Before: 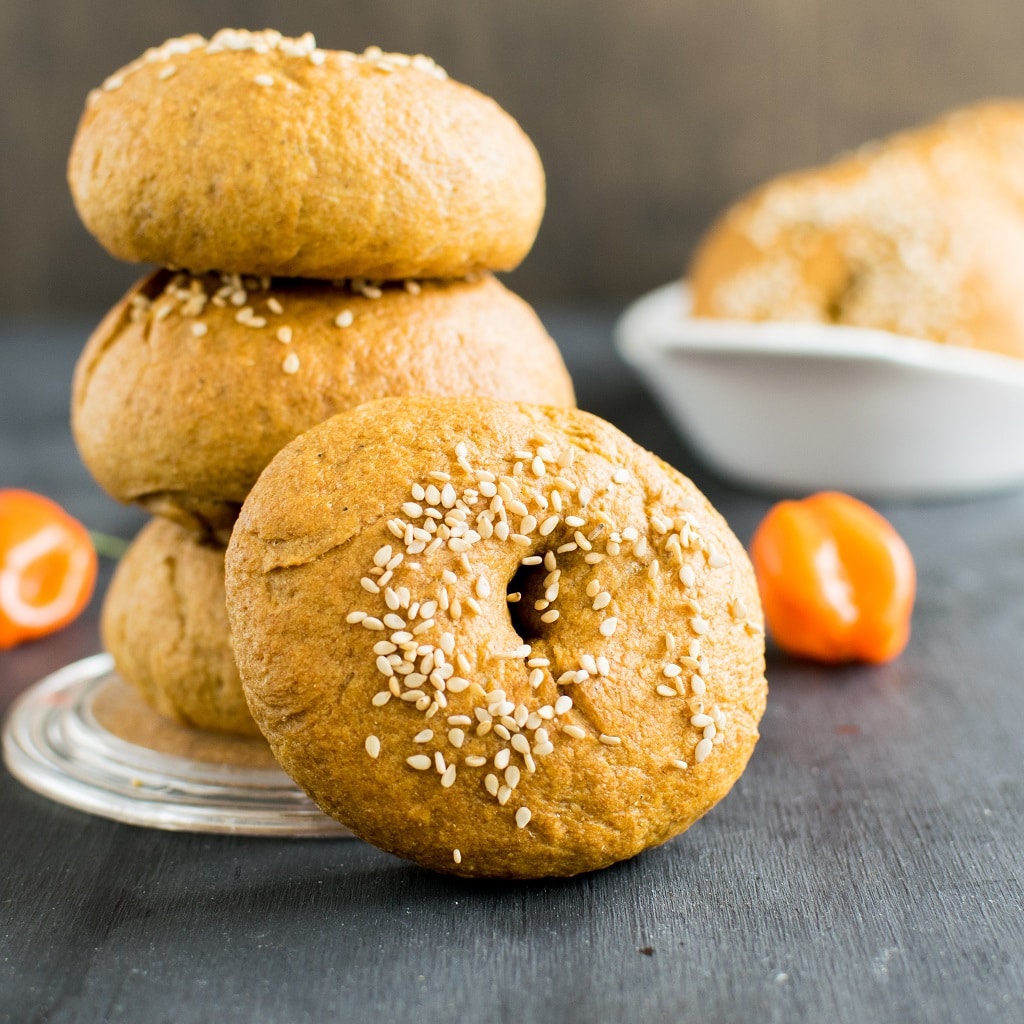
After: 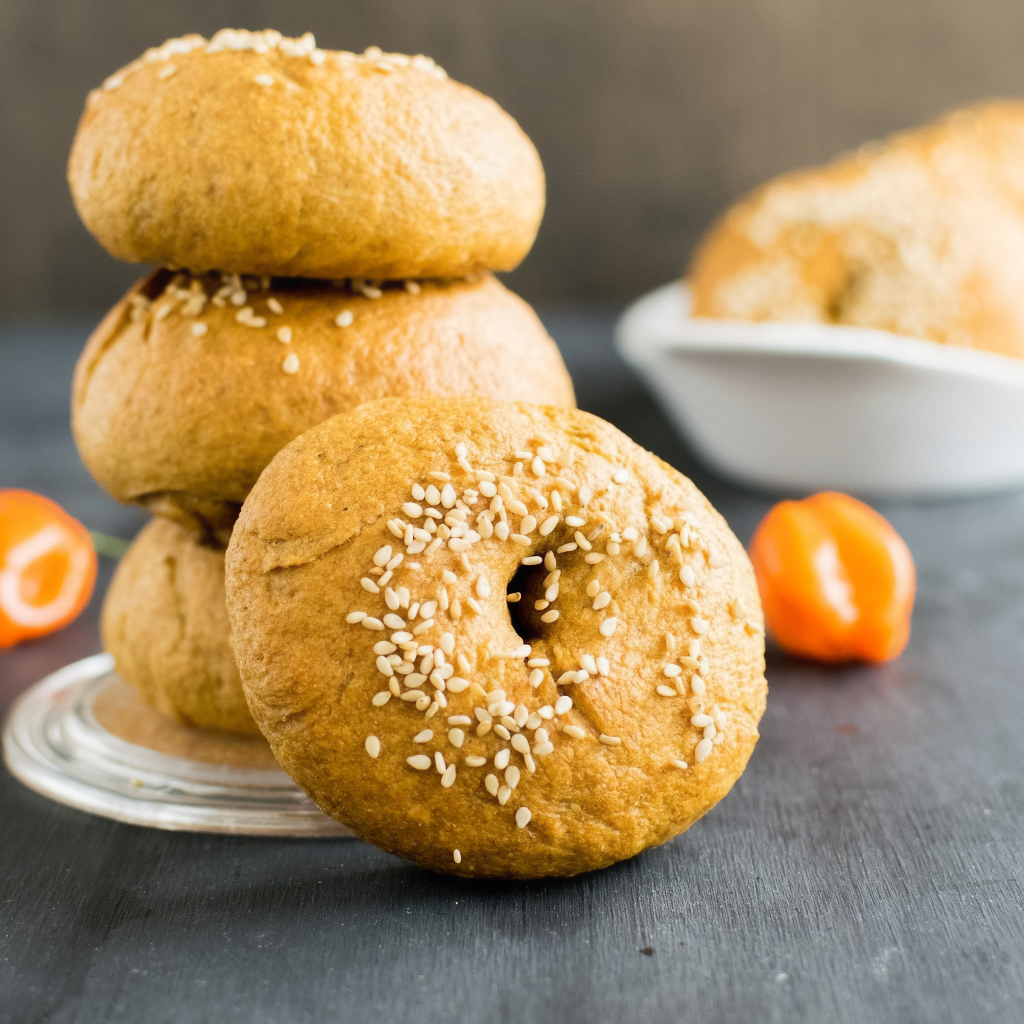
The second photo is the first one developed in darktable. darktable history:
contrast equalizer: octaves 7, y [[0.502, 0.505, 0.512, 0.529, 0.564, 0.588], [0.5 ×6], [0.502, 0.505, 0.512, 0.529, 0.564, 0.588], [0, 0.001, 0.001, 0.004, 0.008, 0.011], [0, 0.001, 0.001, 0.004, 0.008, 0.011]], mix -1
raw chromatic aberrations: on, module defaults
denoise (profiled): strength 1.2, preserve shadows 1.8, a [-1, 0, 0], y [[0.5 ×7] ×4, [0 ×7], [0.5 ×7]], compensate highlight preservation false
